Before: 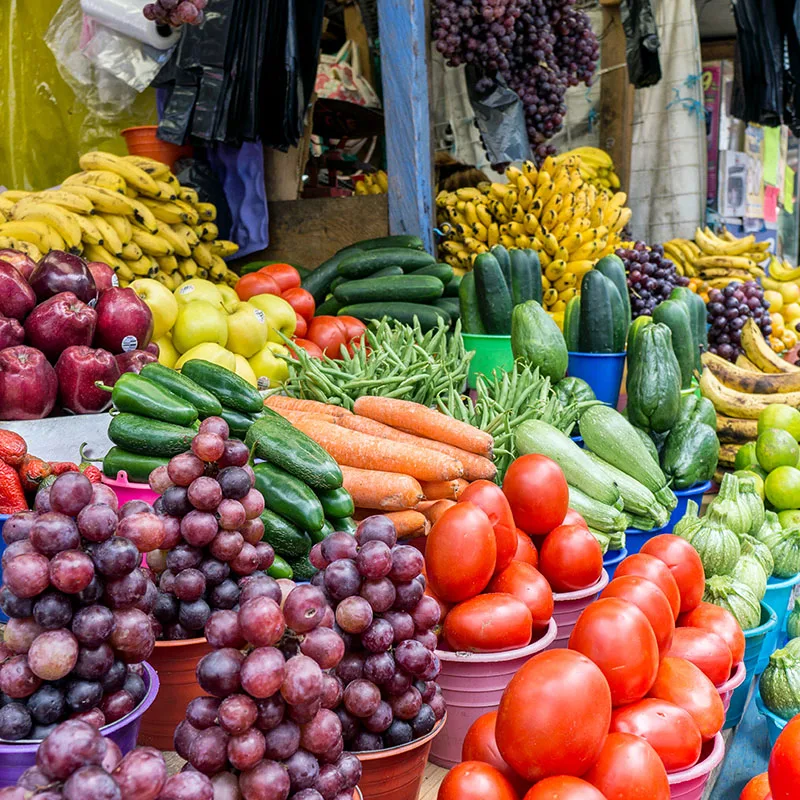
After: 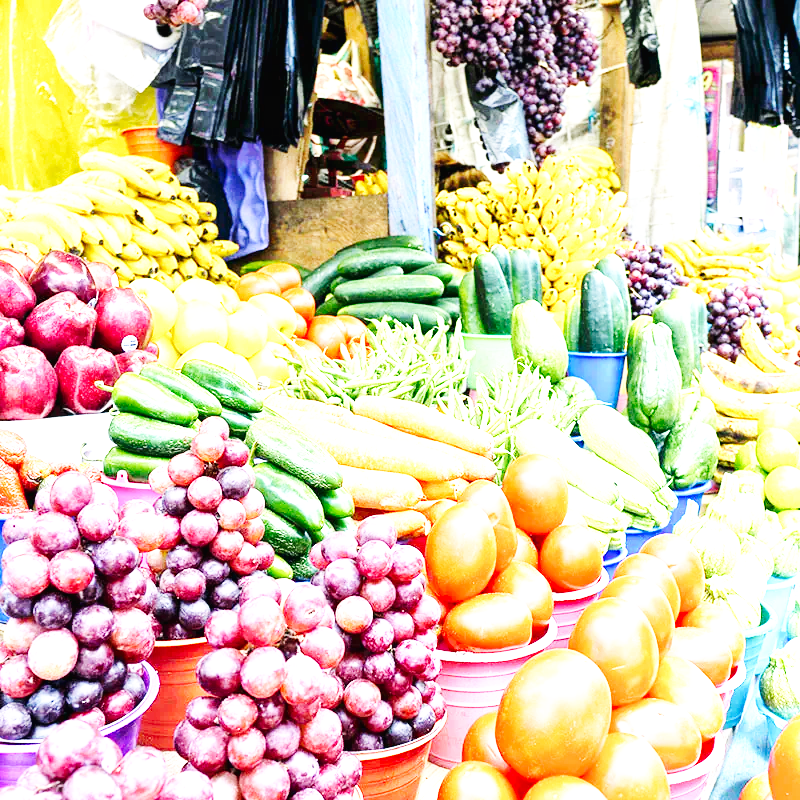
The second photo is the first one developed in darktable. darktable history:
exposure: black level correction 0, exposure 1.699 EV, compensate highlight preservation false
base curve: curves: ch0 [(0, 0.003) (0.001, 0.002) (0.006, 0.004) (0.02, 0.022) (0.048, 0.086) (0.094, 0.234) (0.162, 0.431) (0.258, 0.629) (0.385, 0.8) (0.548, 0.918) (0.751, 0.988) (1, 1)], preserve colors none
